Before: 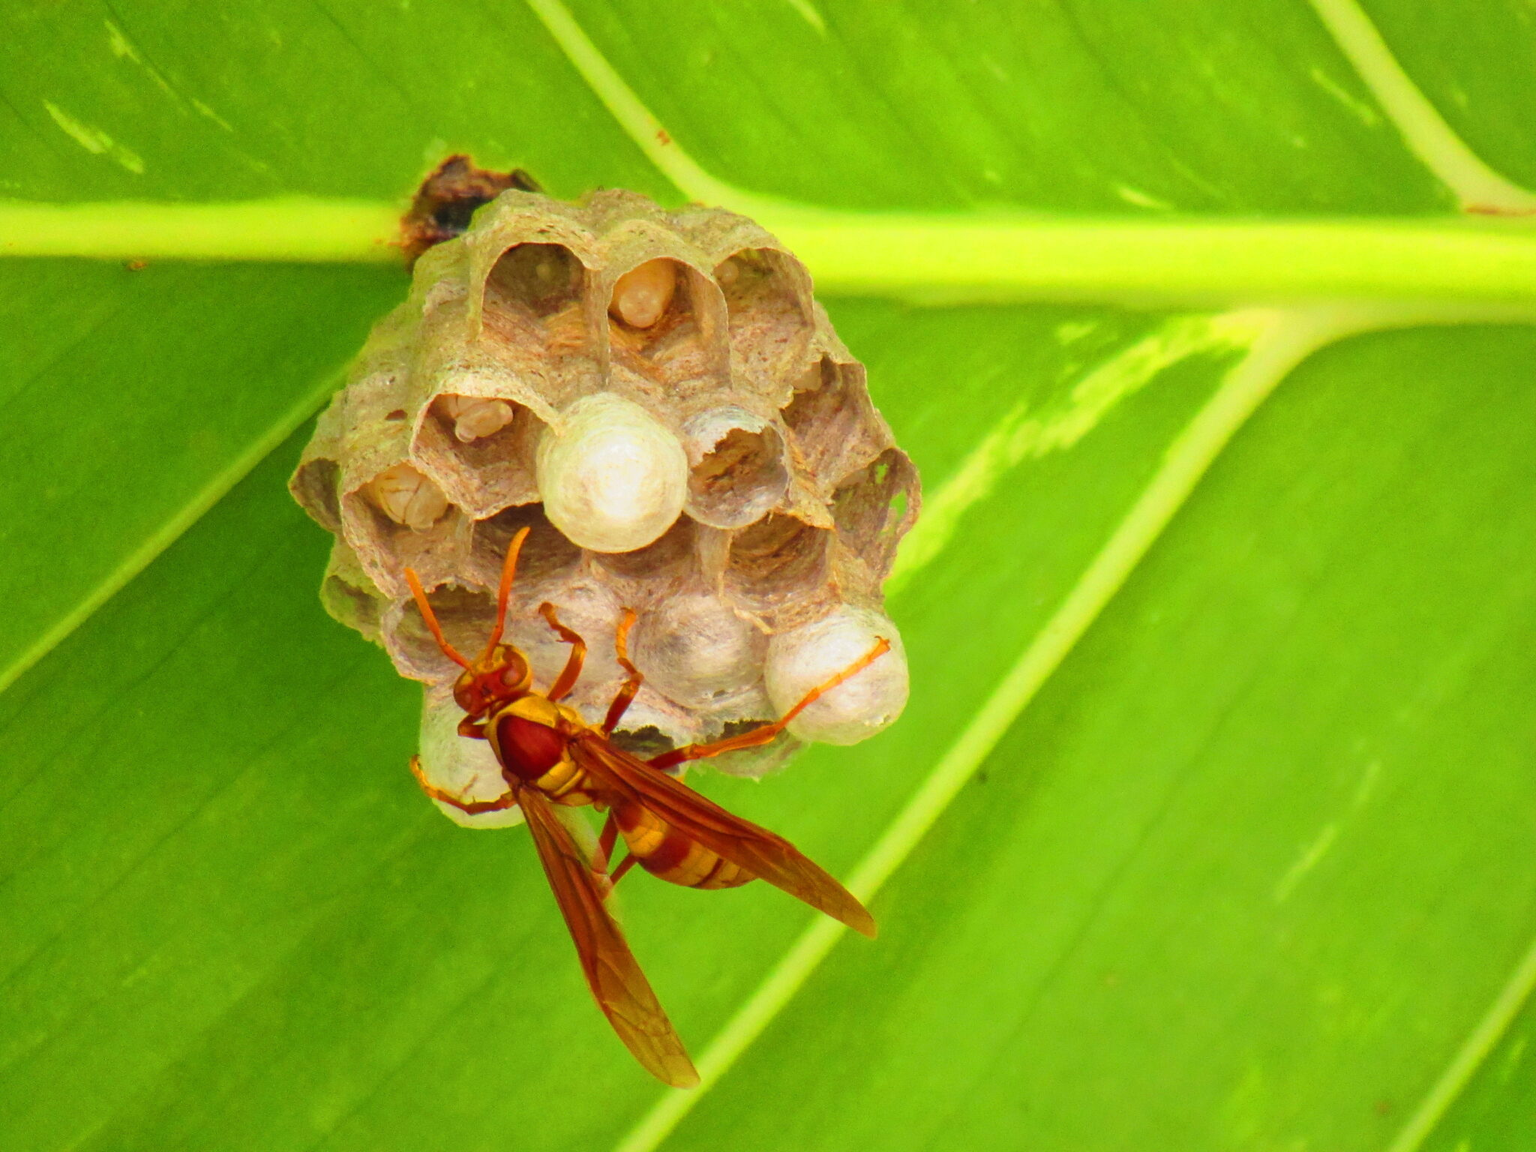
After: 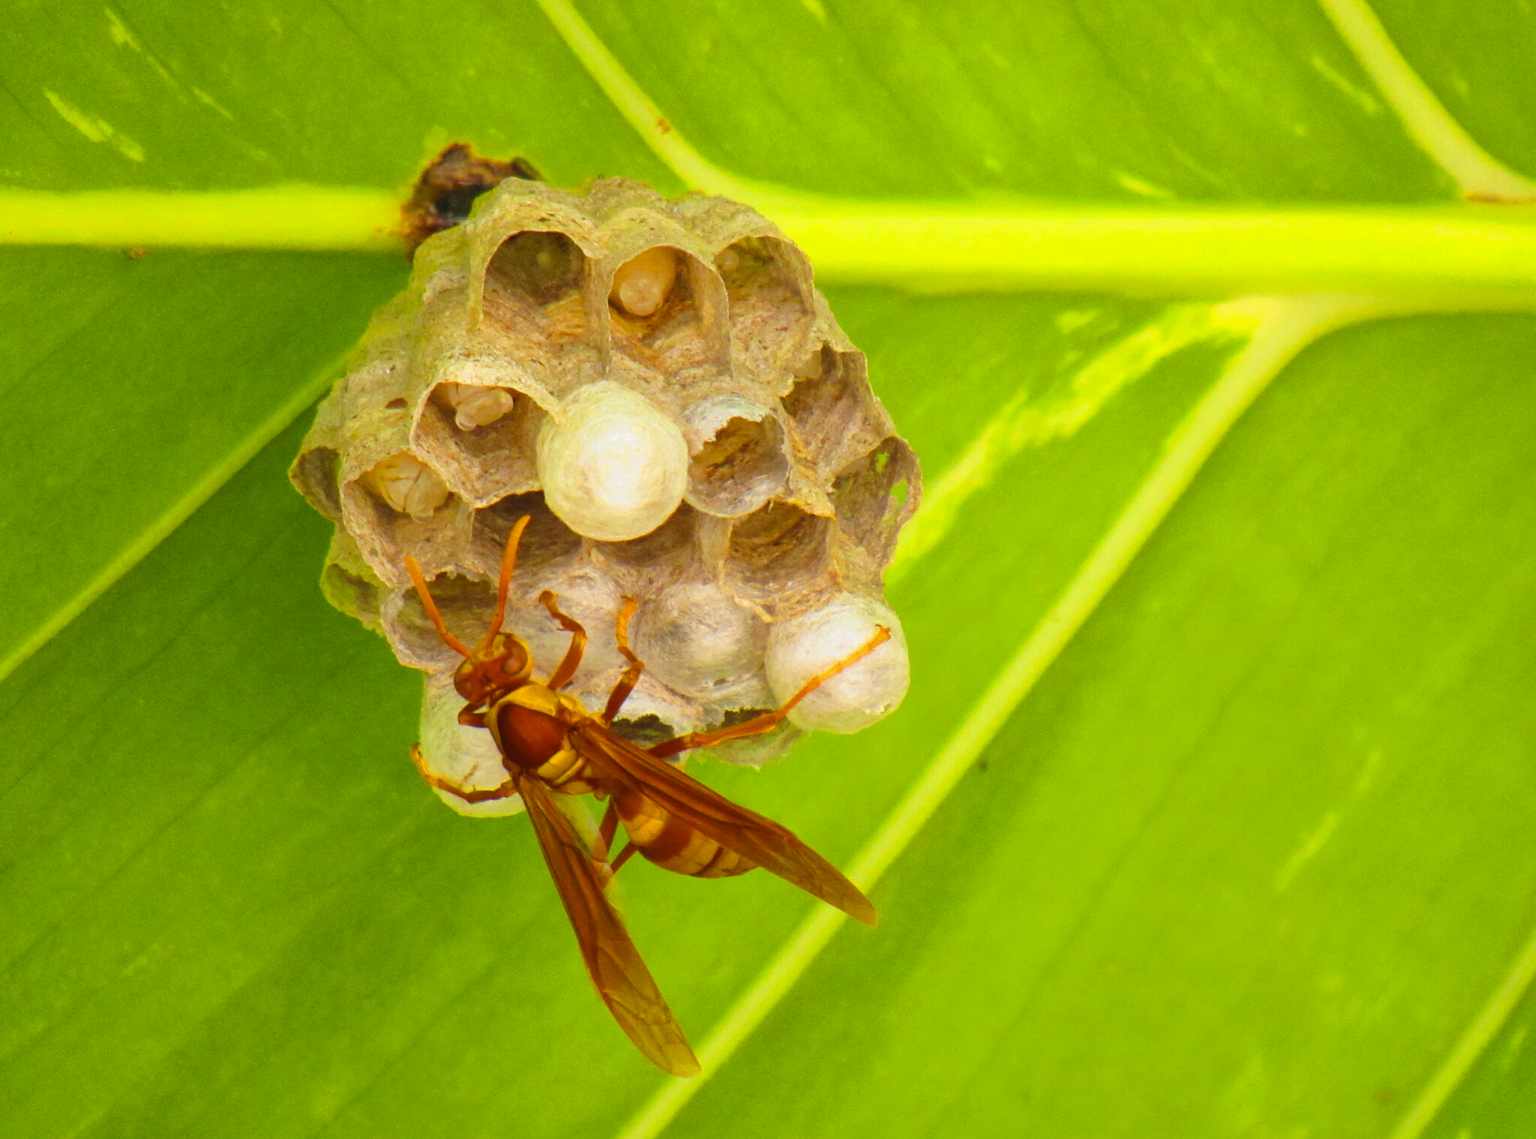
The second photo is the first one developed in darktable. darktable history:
crop: top 1.049%, right 0.001%
color contrast: green-magenta contrast 0.8, blue-yellow contrast 1.1, unbound 0
